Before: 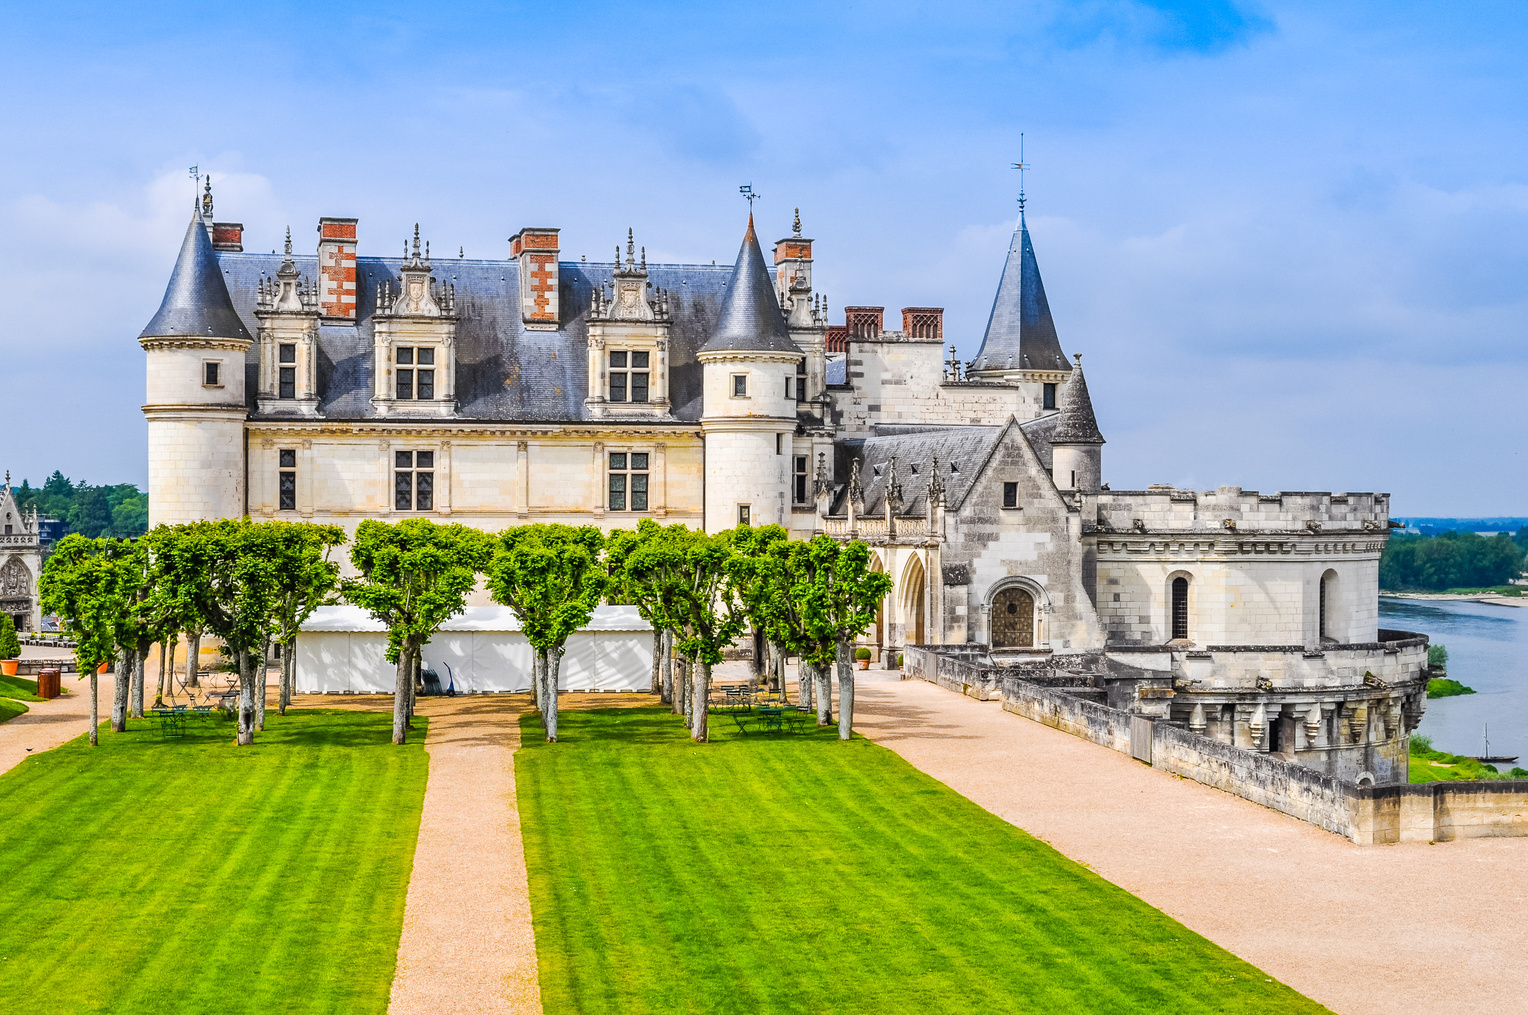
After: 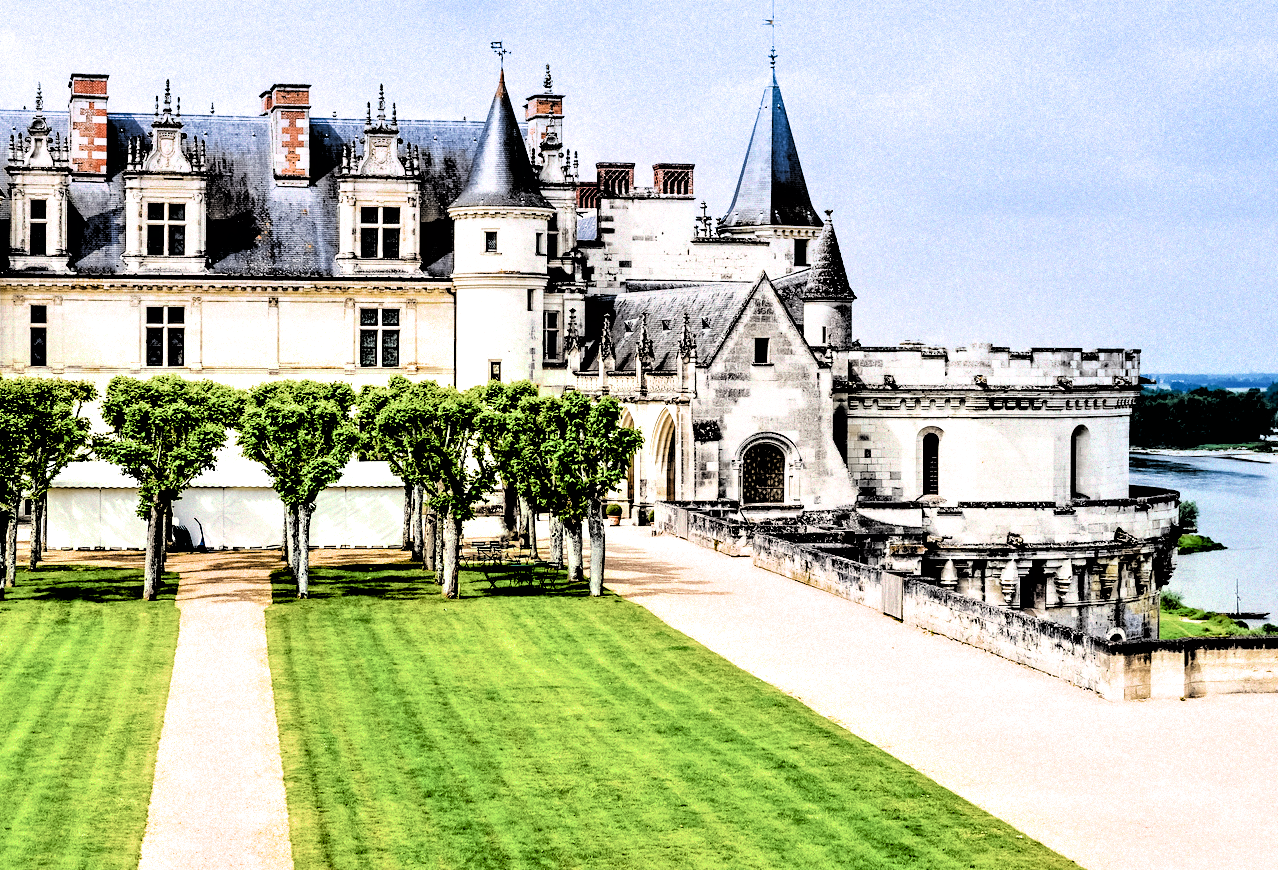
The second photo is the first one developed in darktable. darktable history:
filmic rgb: black relative exposure -1 EV, white relative exposure 2.05 EV, hardness 1.52, contrast 2.25, enable highlight reconstruction true
crop: left 16.315%, top 14.246%
